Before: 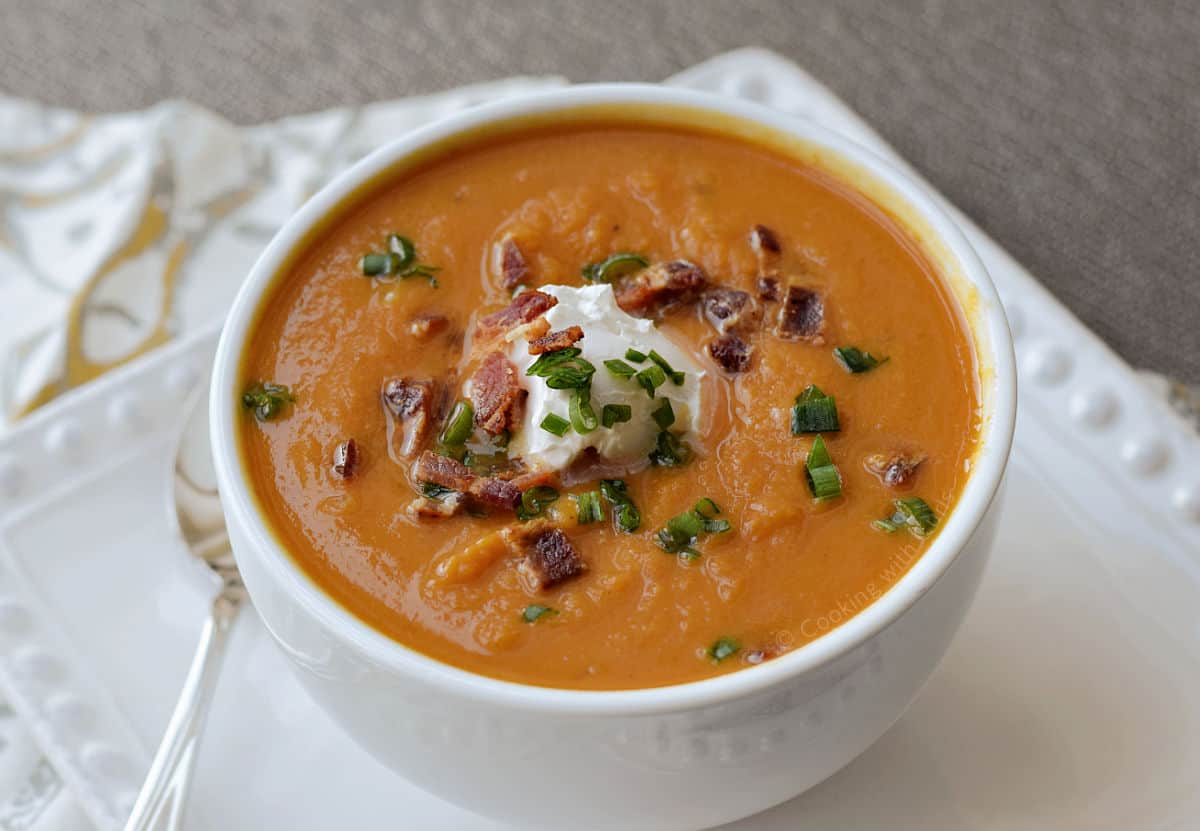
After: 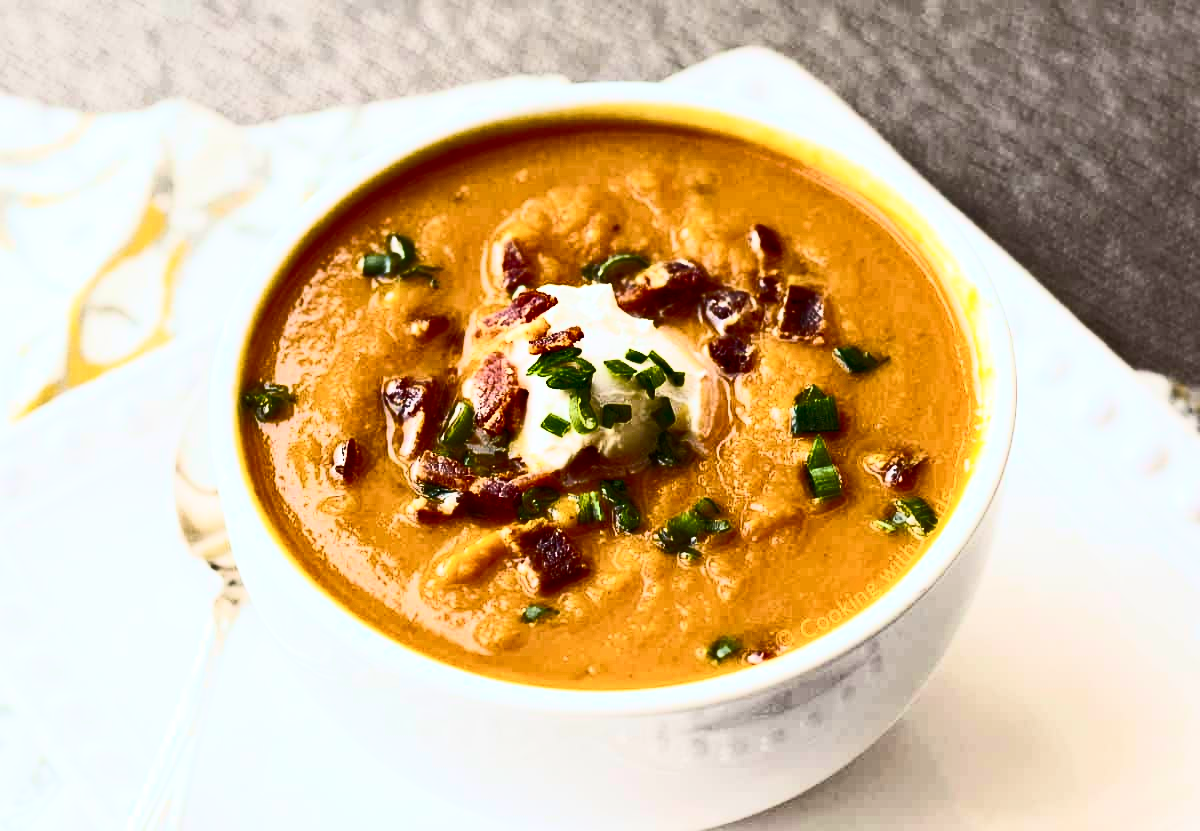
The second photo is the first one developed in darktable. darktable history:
shadows and highlights: shadows 43.15, highlights 6.88
color balance rgb: shadows lift › chroma 1.02%, shadows lift › hue 31.74°, linear chroma grading › global chroma 19.966%, perceptual saturation grading › global saturation 14.805%, global vibrance 20%
contrast brightness saturation: contrast 0.944, brightness 0.195
velvia: strength 16.76%
